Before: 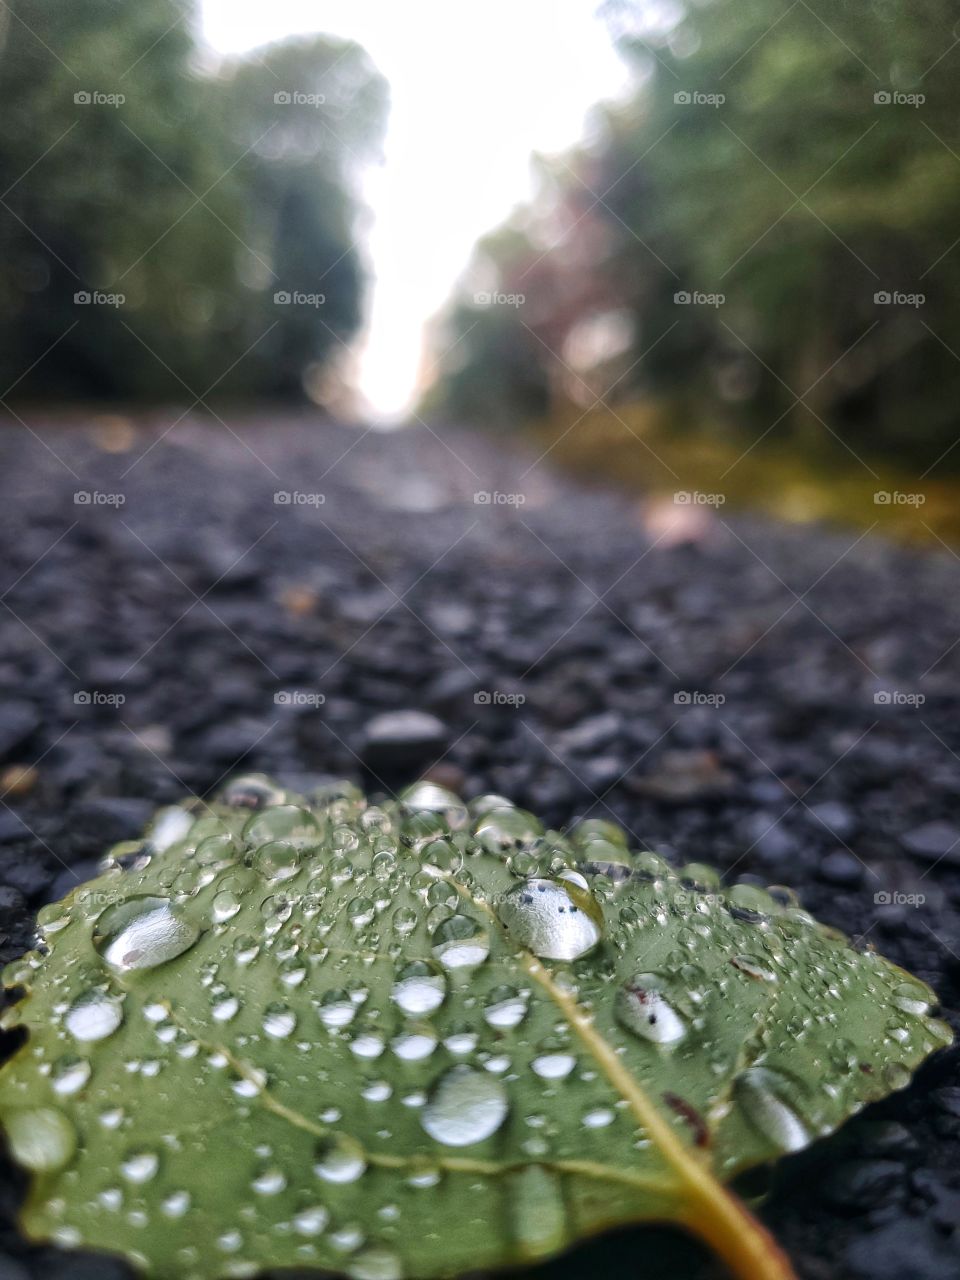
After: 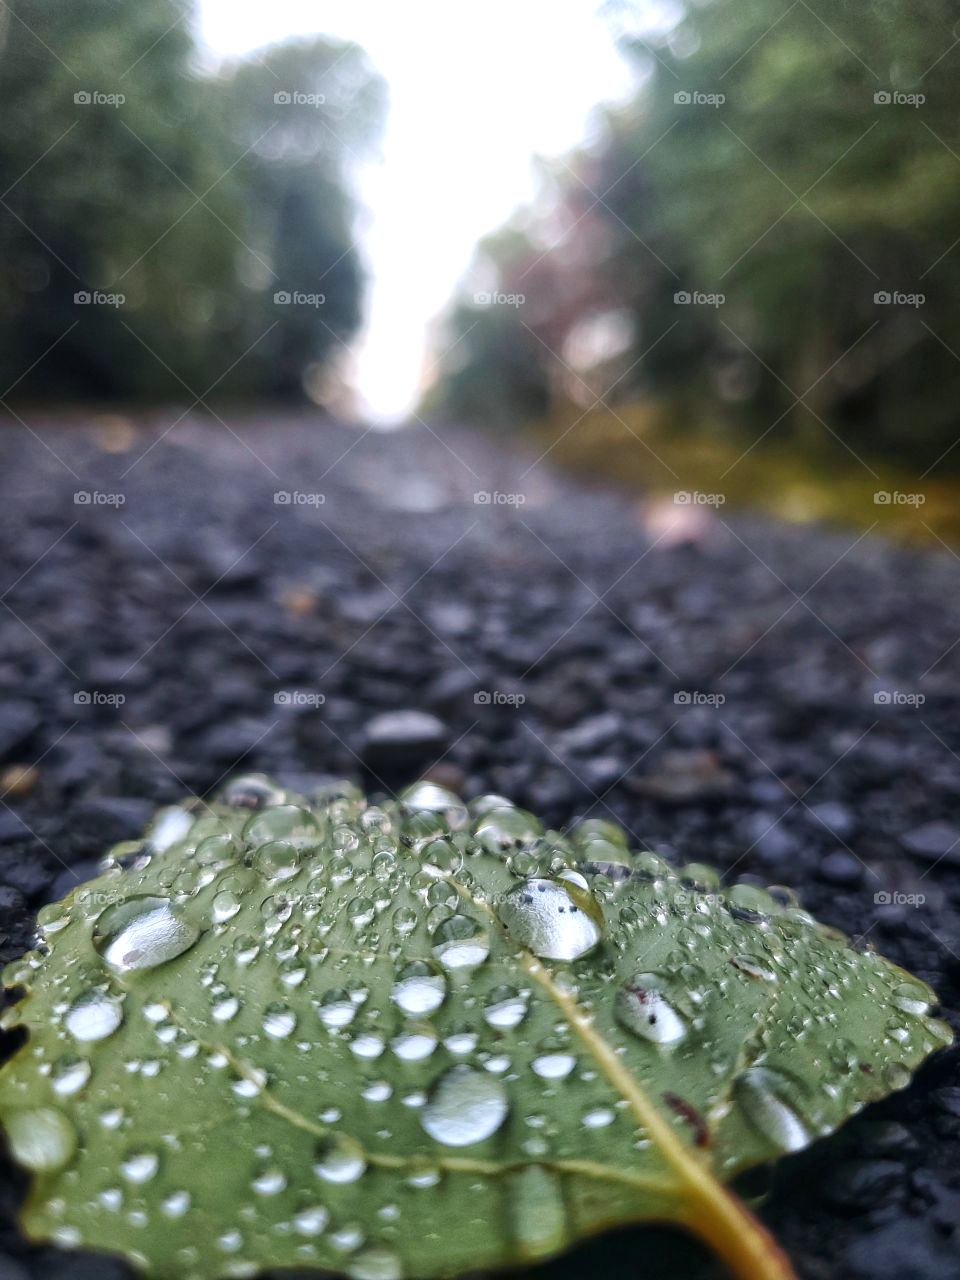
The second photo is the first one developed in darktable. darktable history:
shadows and highlights: shadows -12.5, white point adjustment 4, highlights 28.33
white balance: red 0.967, blue 1.049
